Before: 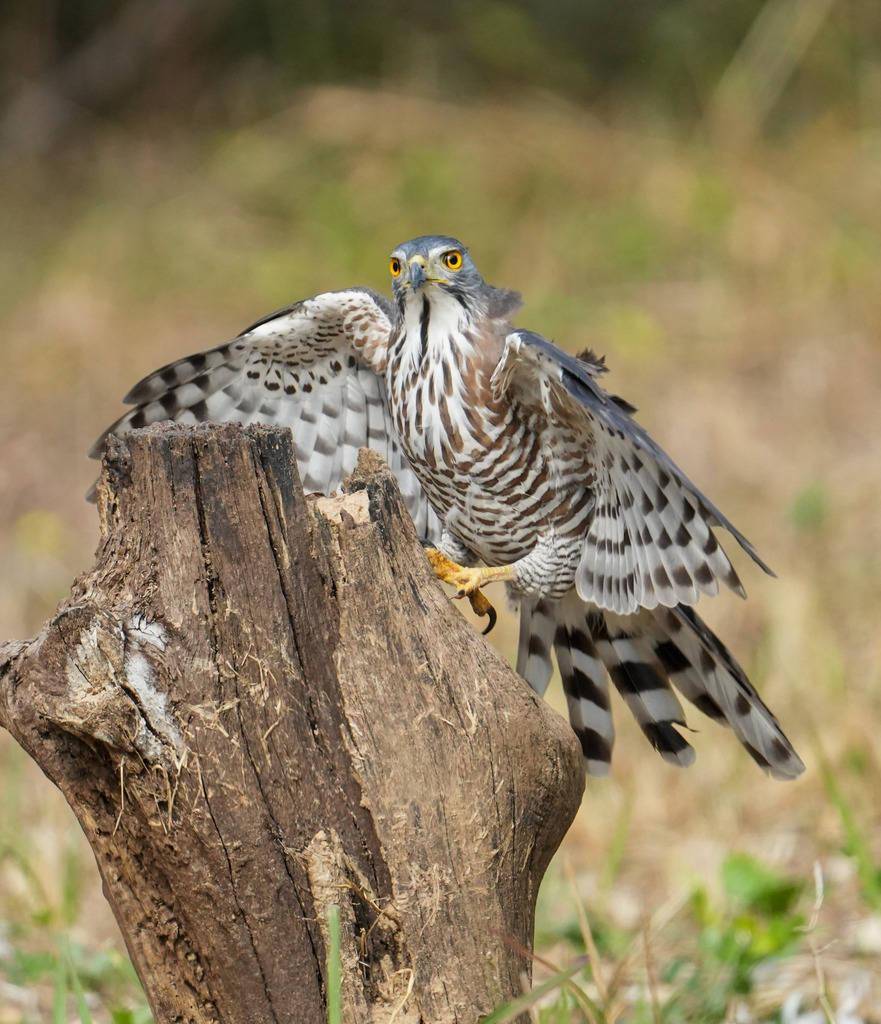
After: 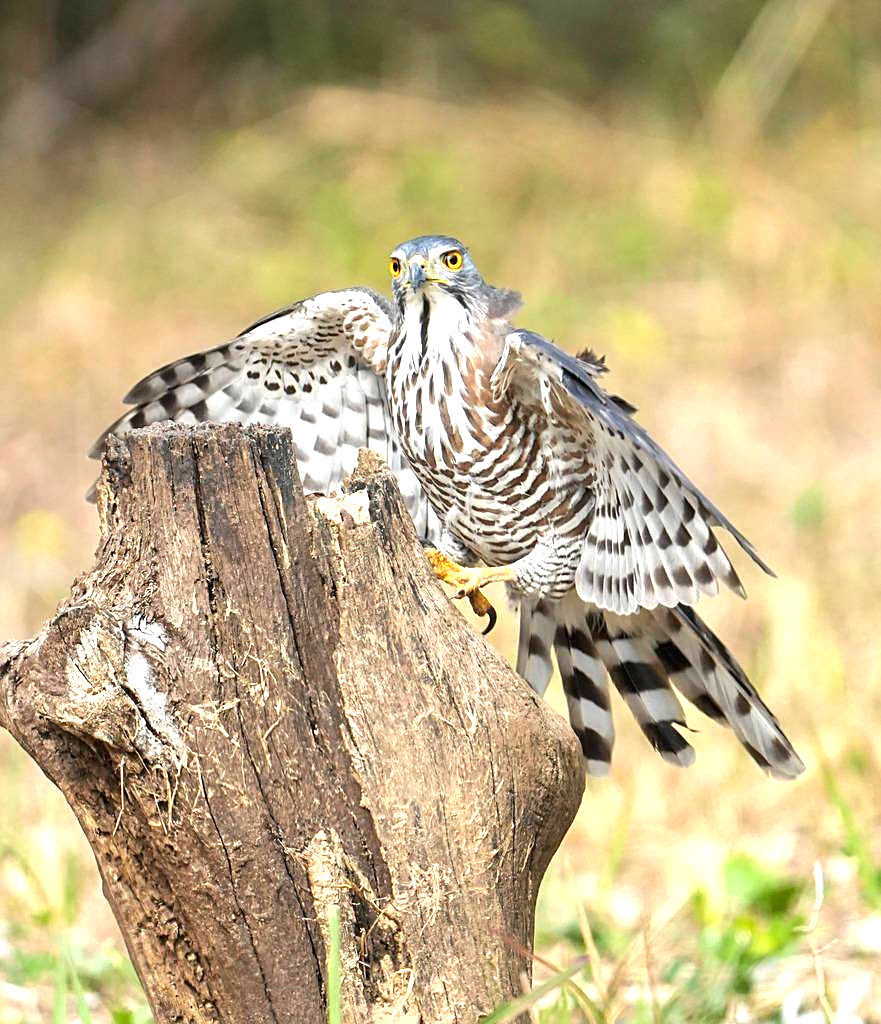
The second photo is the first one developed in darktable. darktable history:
sharpen: on, module defaults
exposure: exposure 1.068 EV, compensate highlight preservation false
